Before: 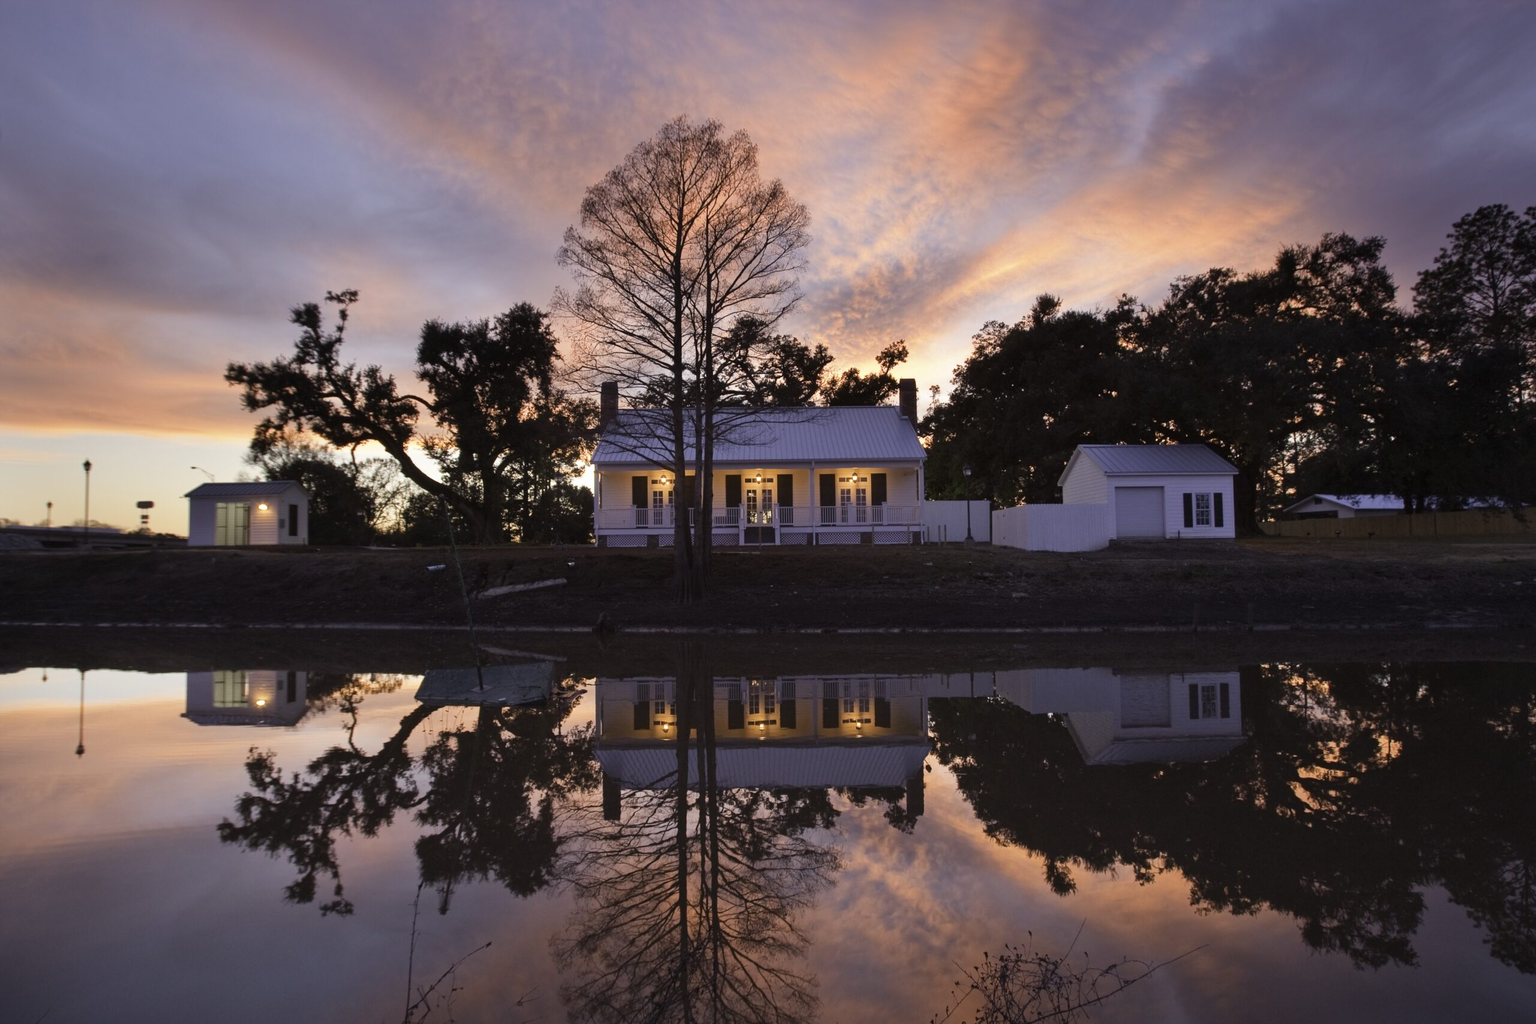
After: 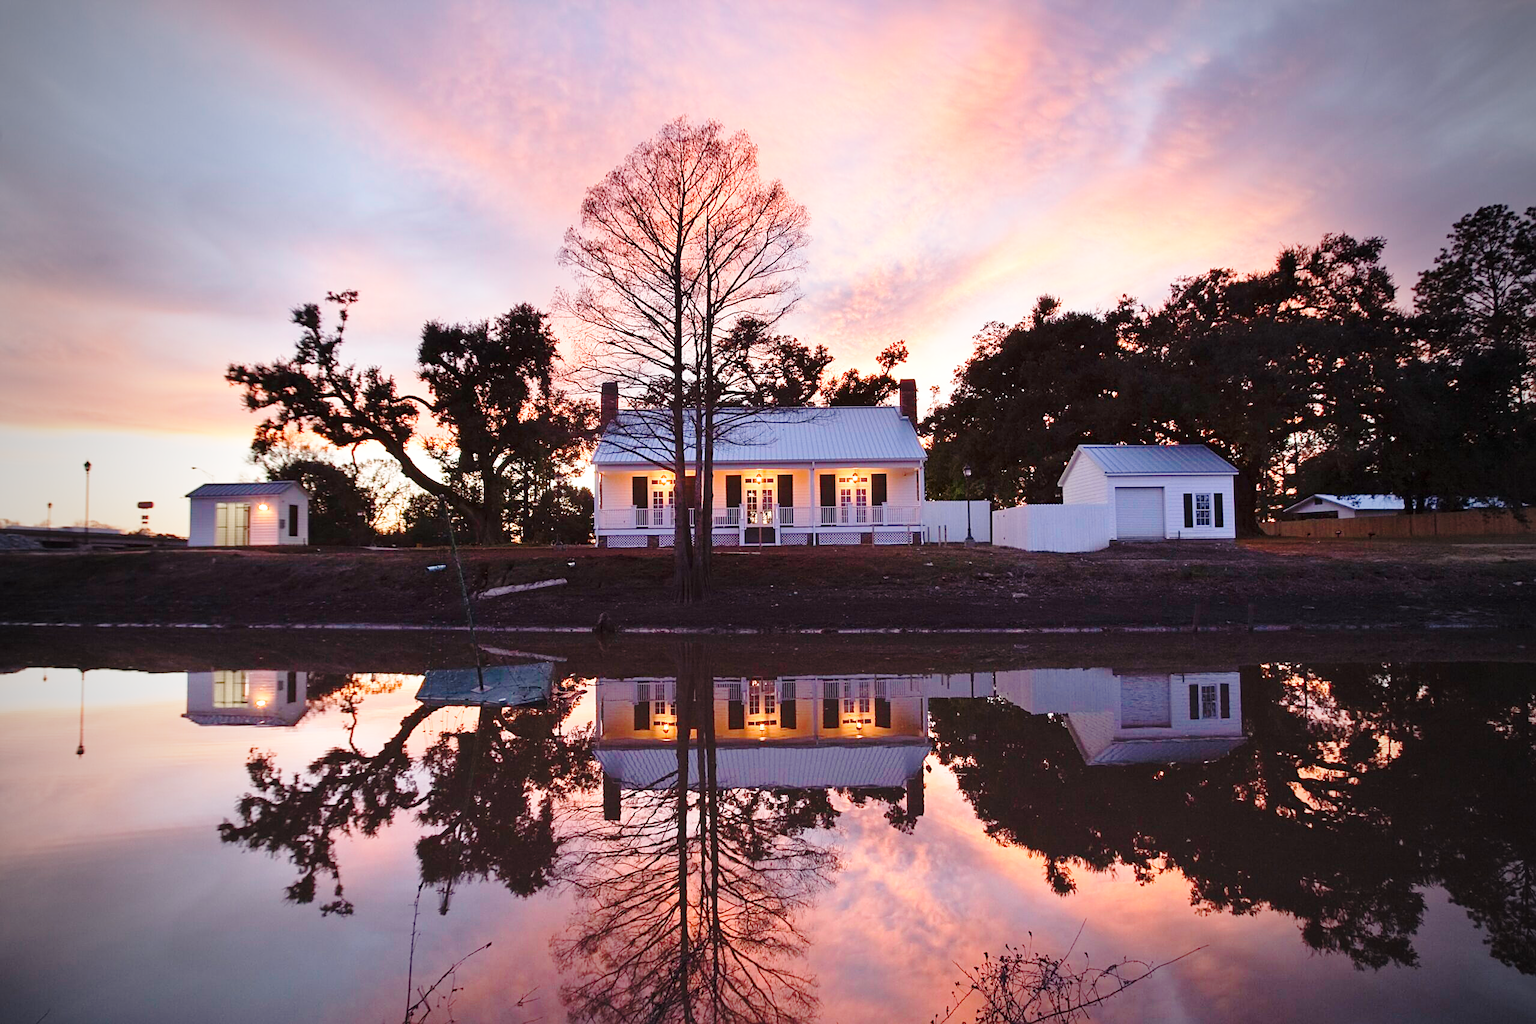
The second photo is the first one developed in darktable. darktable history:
base curve: curves: ch0 [(0, 0) (0.032, 0.037) (0.105, 0.228) (0.435, 0.76) (0.856, 0.983) (1, 1)], preserve colors none
vignetting: fall-off start 67.32%, width/height ratio 1.007
sharpen: on, module defaults
